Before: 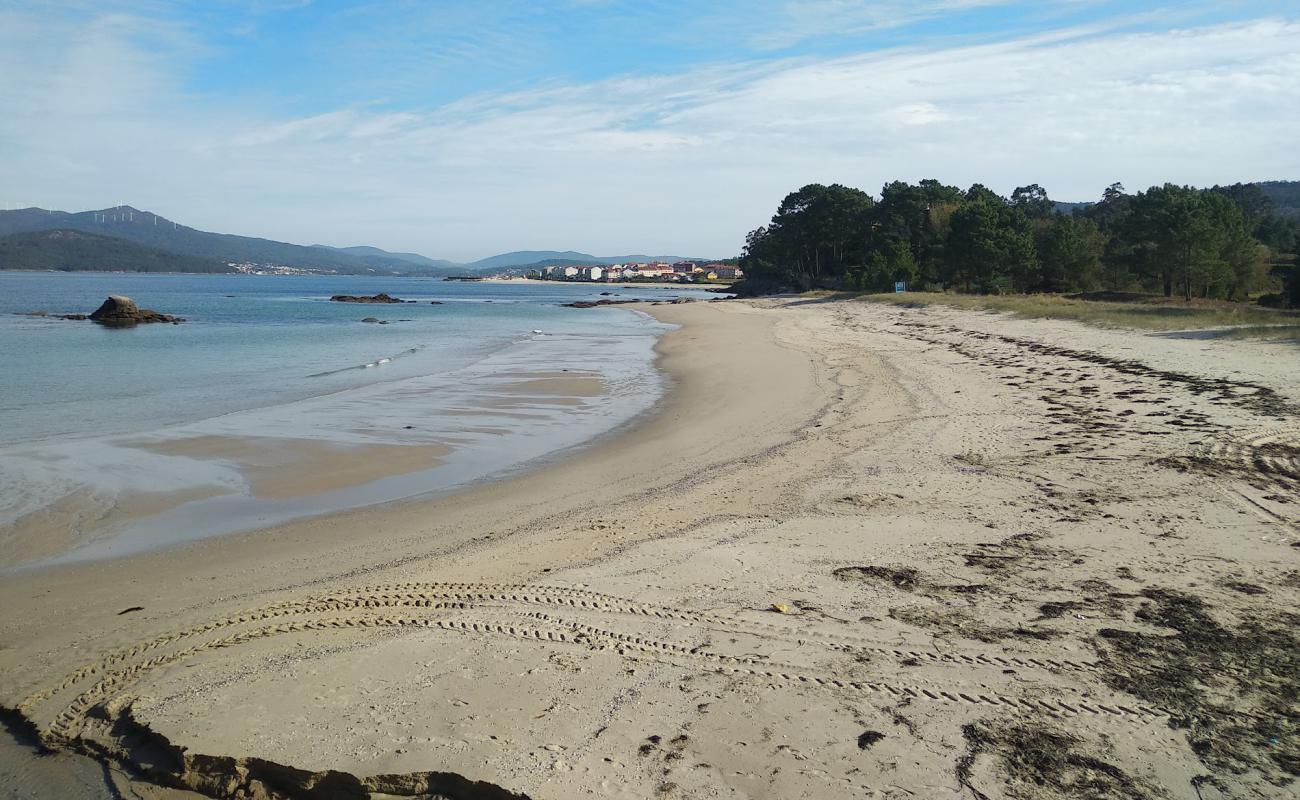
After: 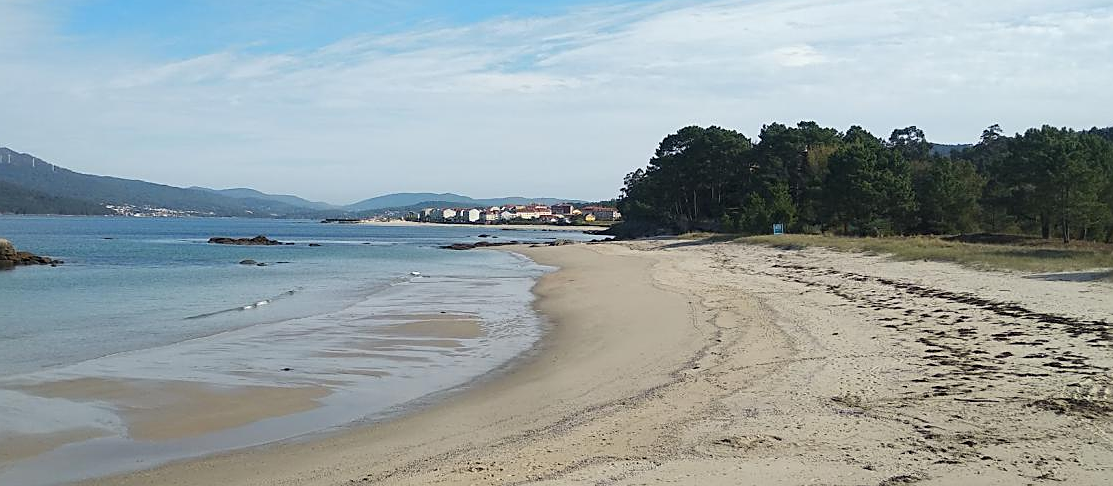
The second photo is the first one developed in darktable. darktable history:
crop and rotate: left 9.409%, top 7.32%, right 4.946%, bottom 31.923%
sharpen: on, module defaults
